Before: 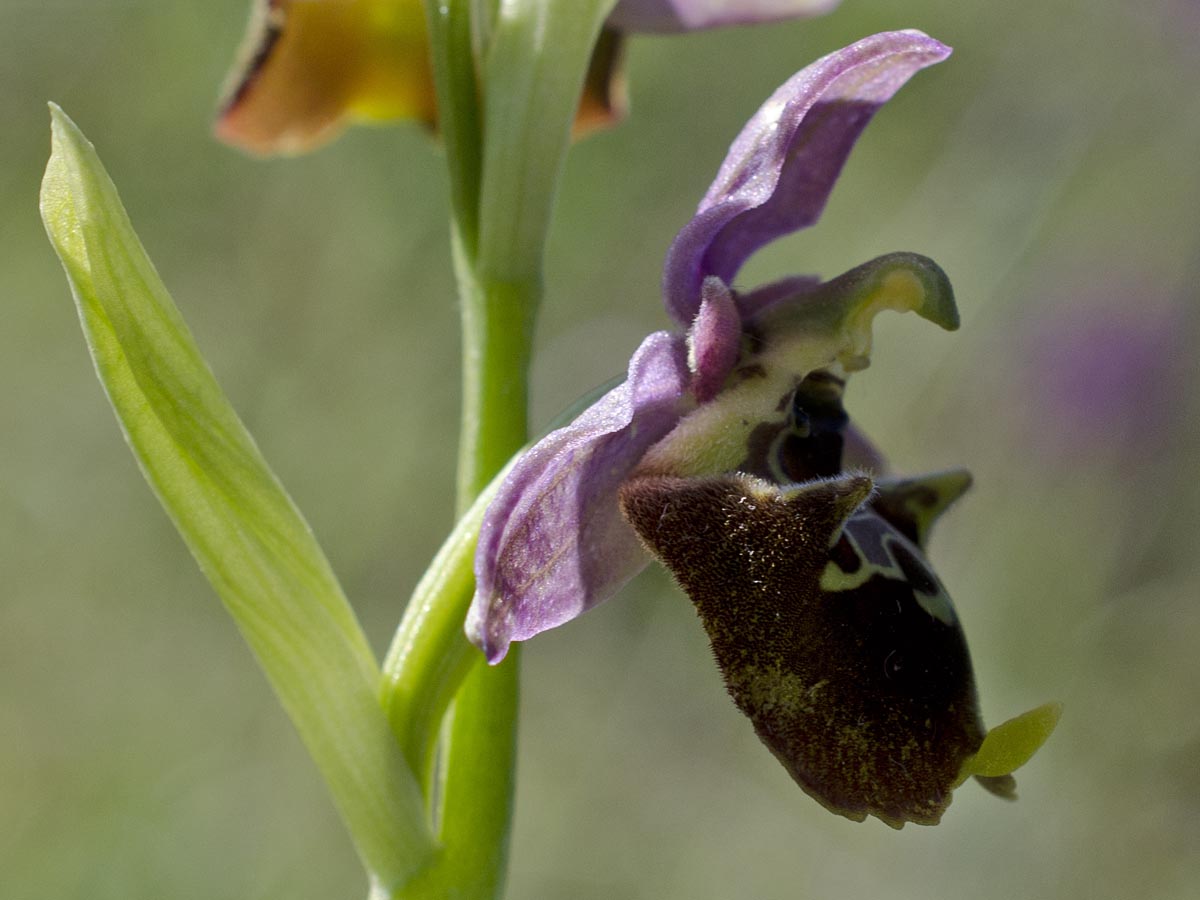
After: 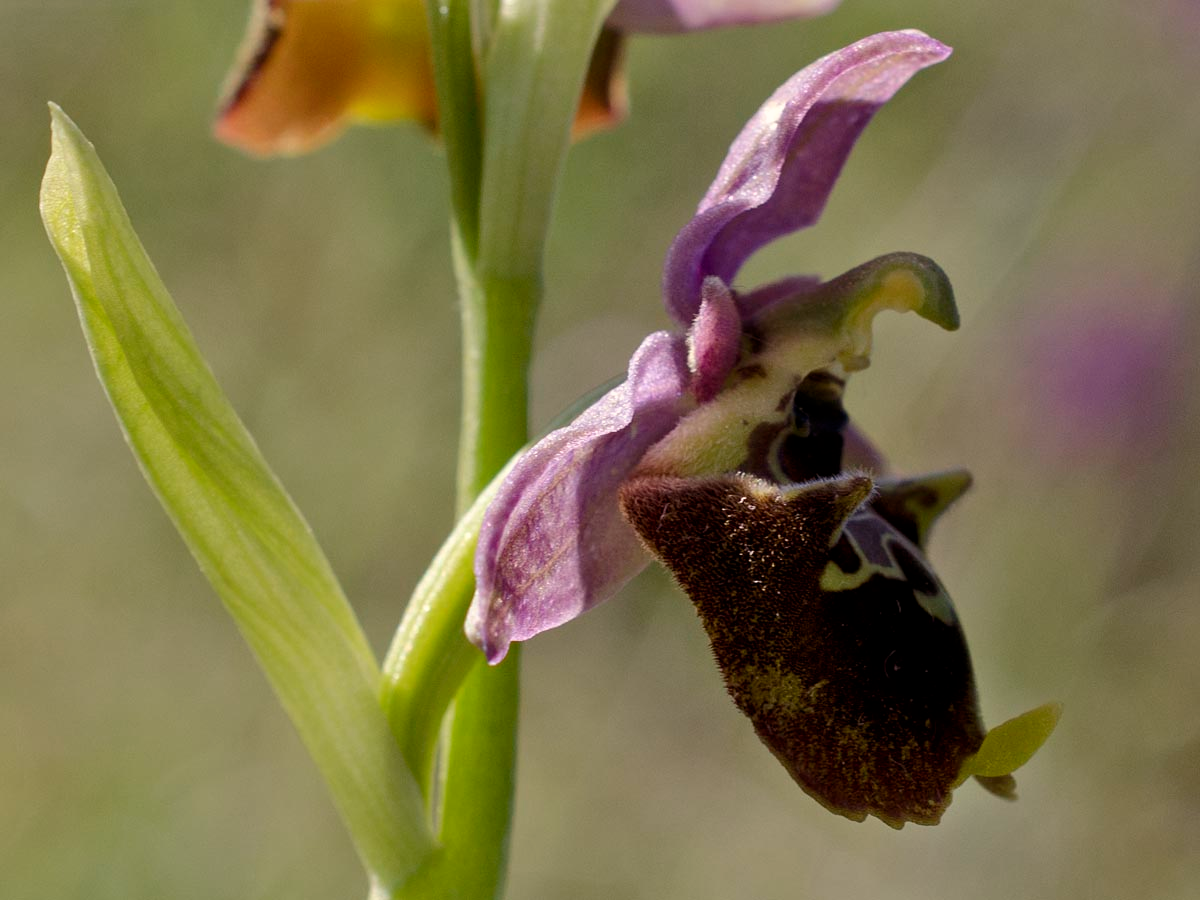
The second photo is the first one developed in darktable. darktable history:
color balance rgb: power › chroma 1.068%, power › hue 25.53°, highlights gain › chroma 1.346%, highlights gain › hue 56.75°, linear chroma grading › shadows -2.089%, linear chroma grading › highlights -14.065%, linear chroma grading › global chroma -9.379%, linear chroma grading › mid-tones -9.612%, perceptual saturation grading › global saturation 9.916%, global vibrance 20%
